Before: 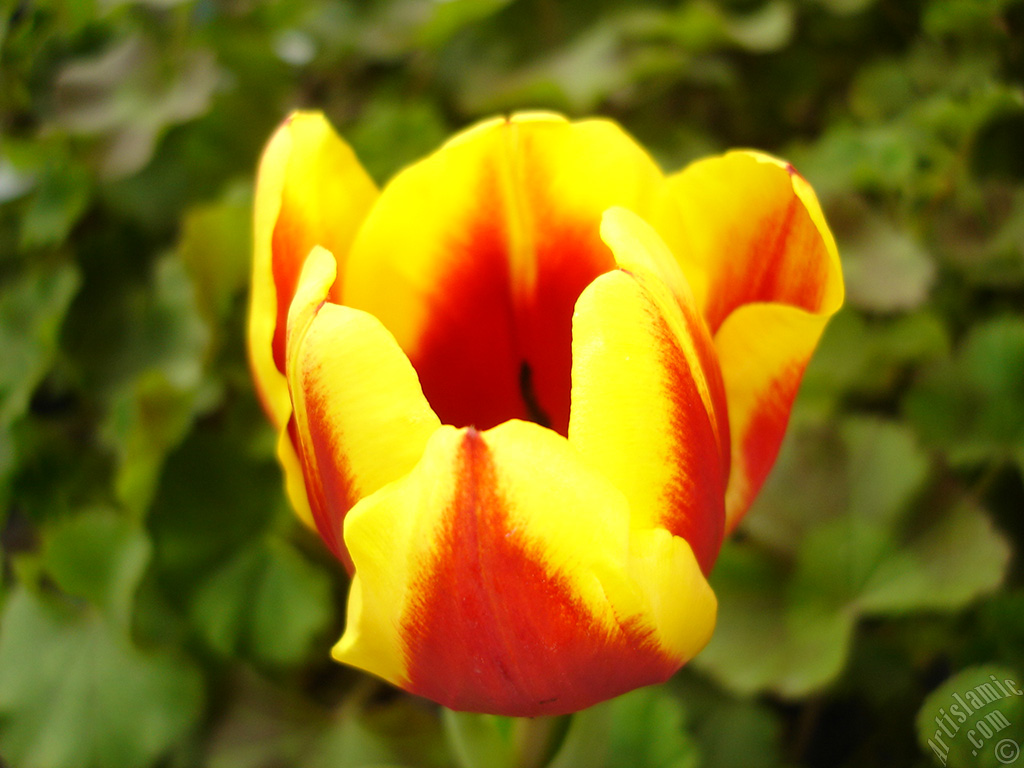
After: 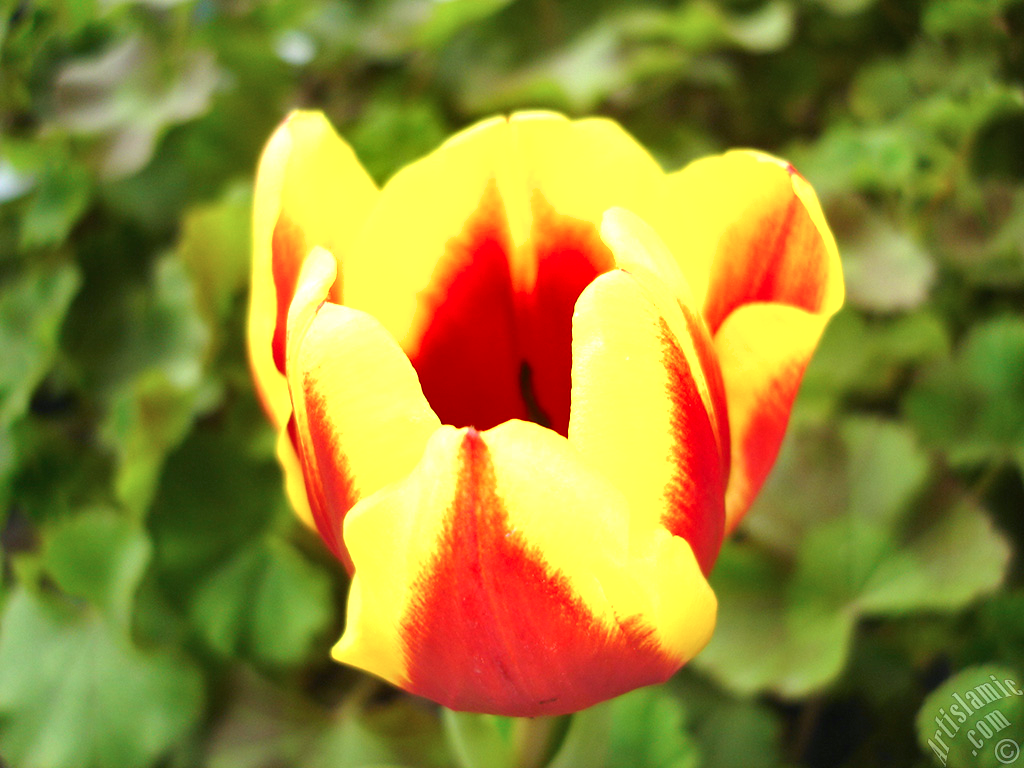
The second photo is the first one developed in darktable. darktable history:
exposure: black level correction 0, exposure 0.9 EV, compensate highlight preservation false
shadows and highlights: shadows 20.91, highlights -35.45, soften with gaussian
color calibration: illuminant as shot in camera, x 0.37, y 0.382, temperature 4313.32 K
